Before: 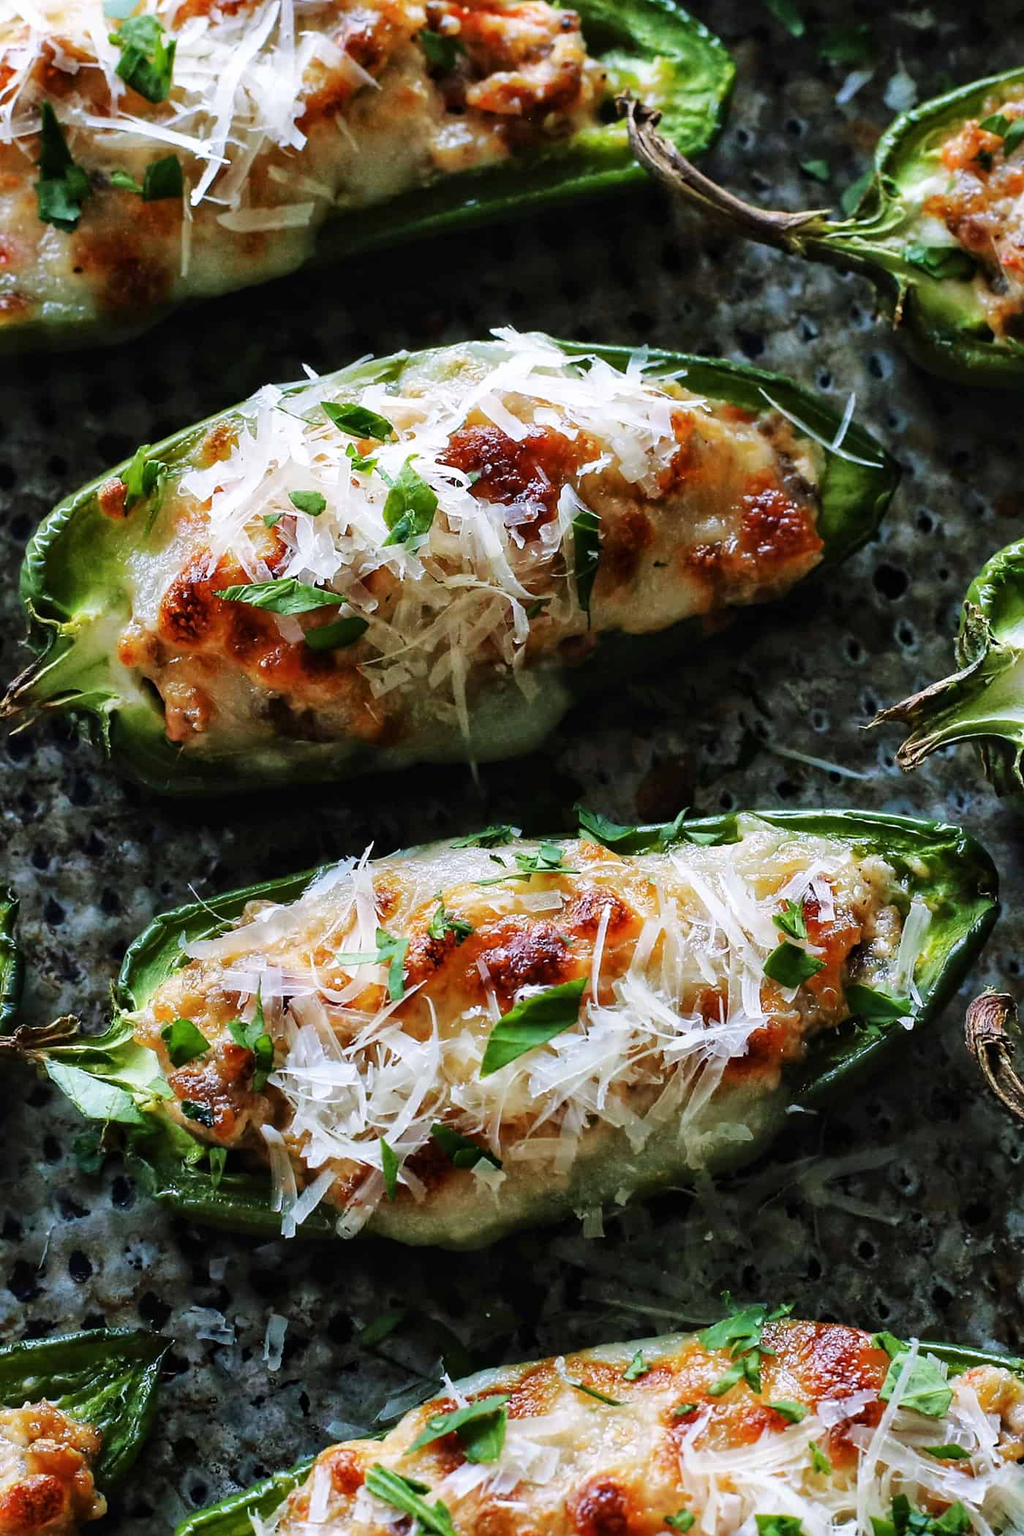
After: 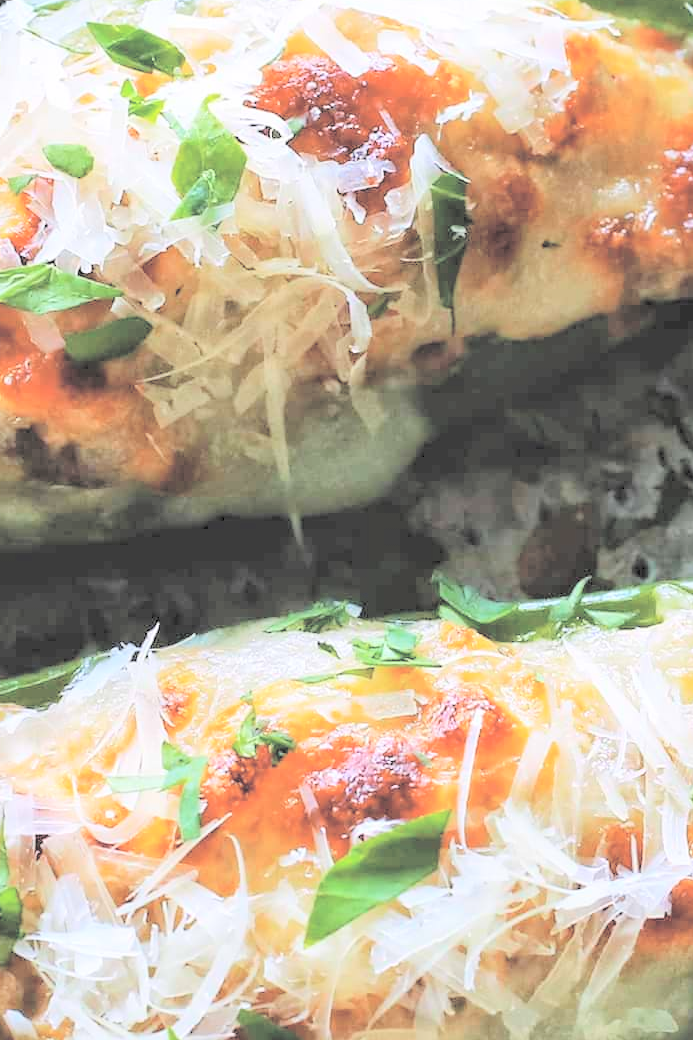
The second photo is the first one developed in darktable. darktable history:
crop: left 25.18%, top 25.098%, right 25.275%, bottom 25.339%
contrast brightness saturation: brightness 0.993
